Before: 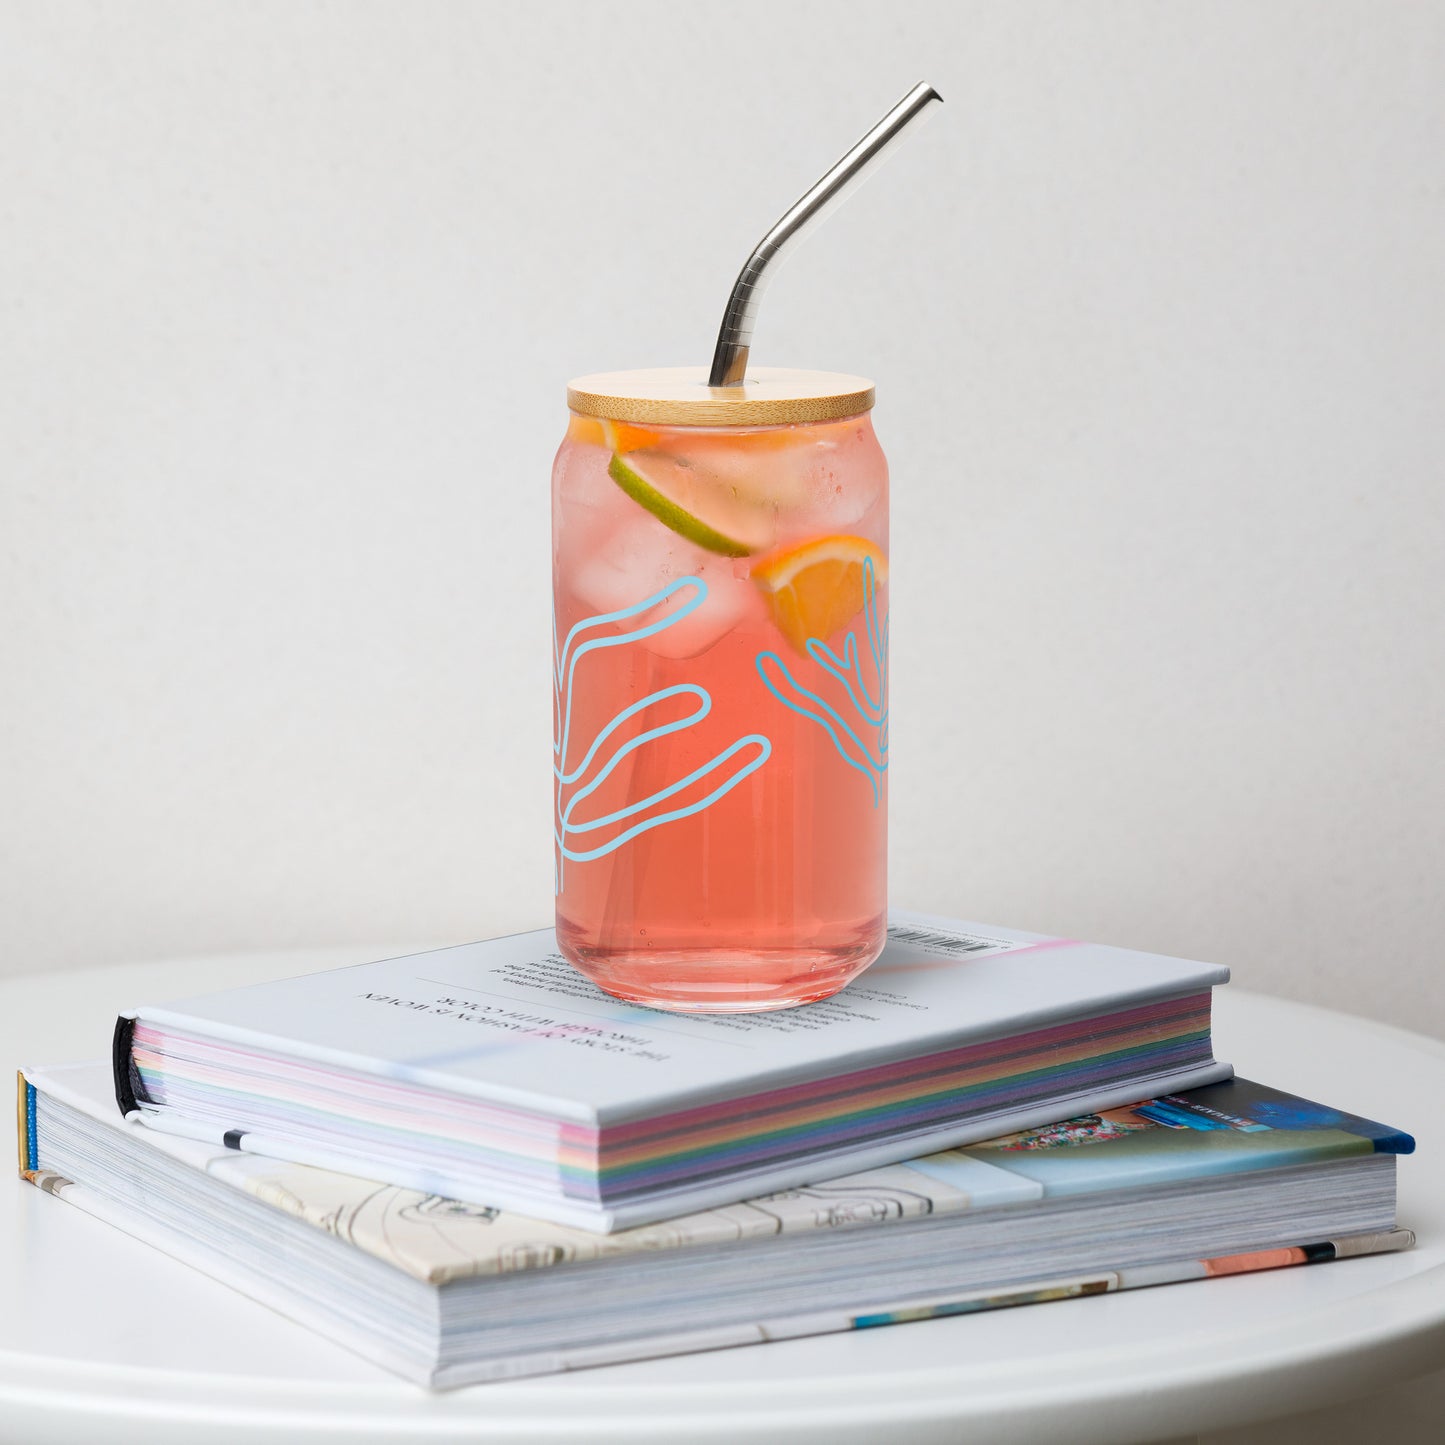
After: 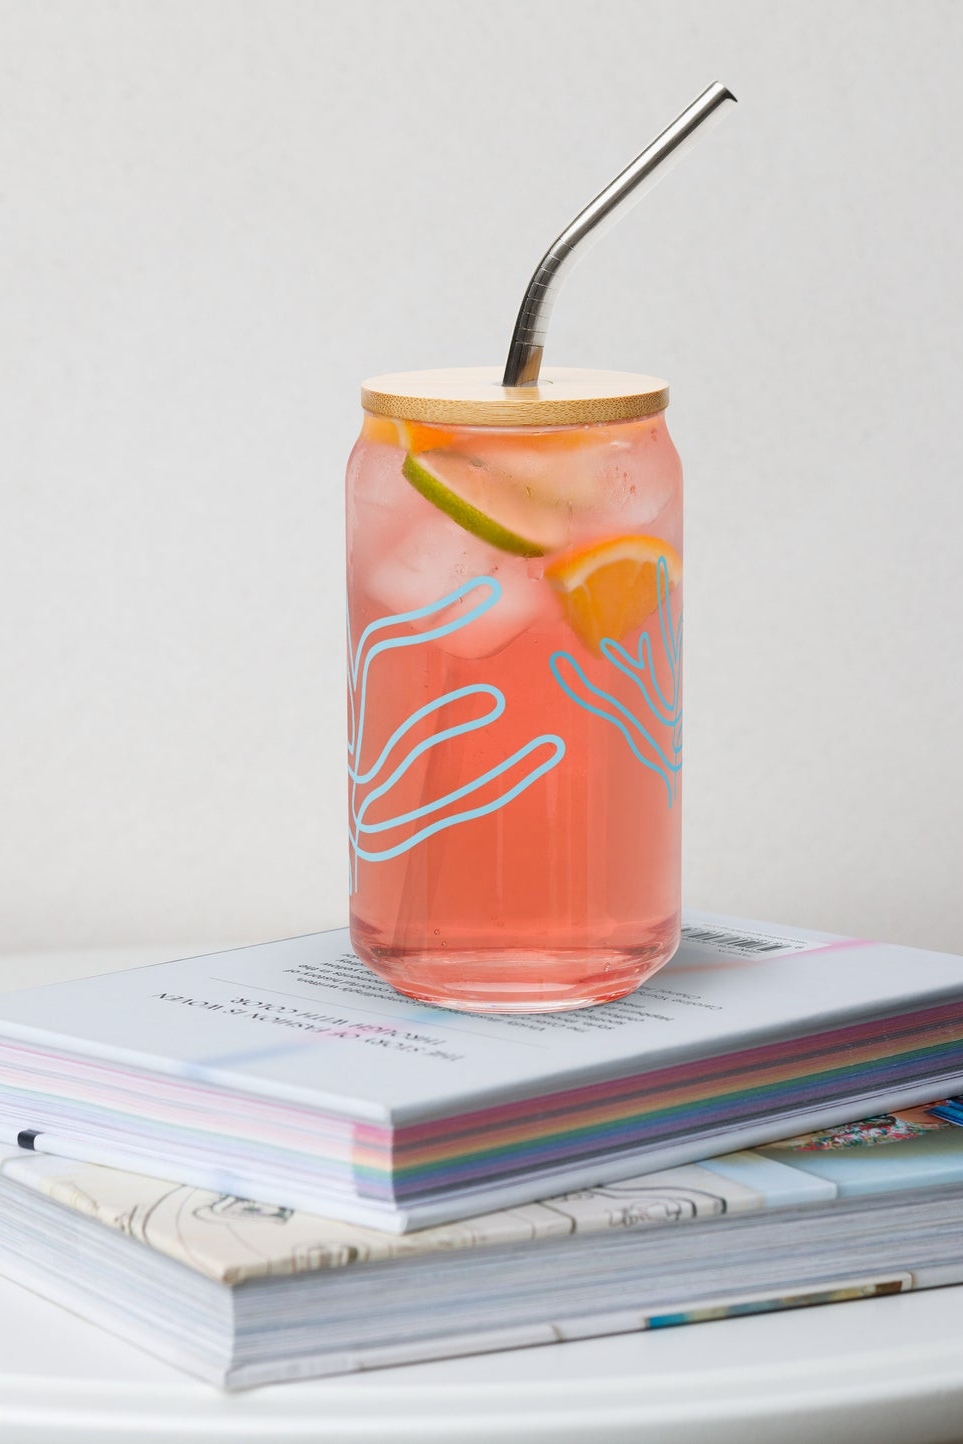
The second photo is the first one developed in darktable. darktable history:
crop and rotate: left 14.292%, right 19.041%
bloom: size 3%, threshold 100%, strength 0%
tone equalizer: -7 EV 0.18 EV, -6 EV 0.12 EV, -5 EV 0.08 EV, -4 EV 0.04 EV, -2 EV -0.02 EV, -1 EV -0.04 EV, +0 EV -0.06 EV, luminance estimator HSV value / RGB max
